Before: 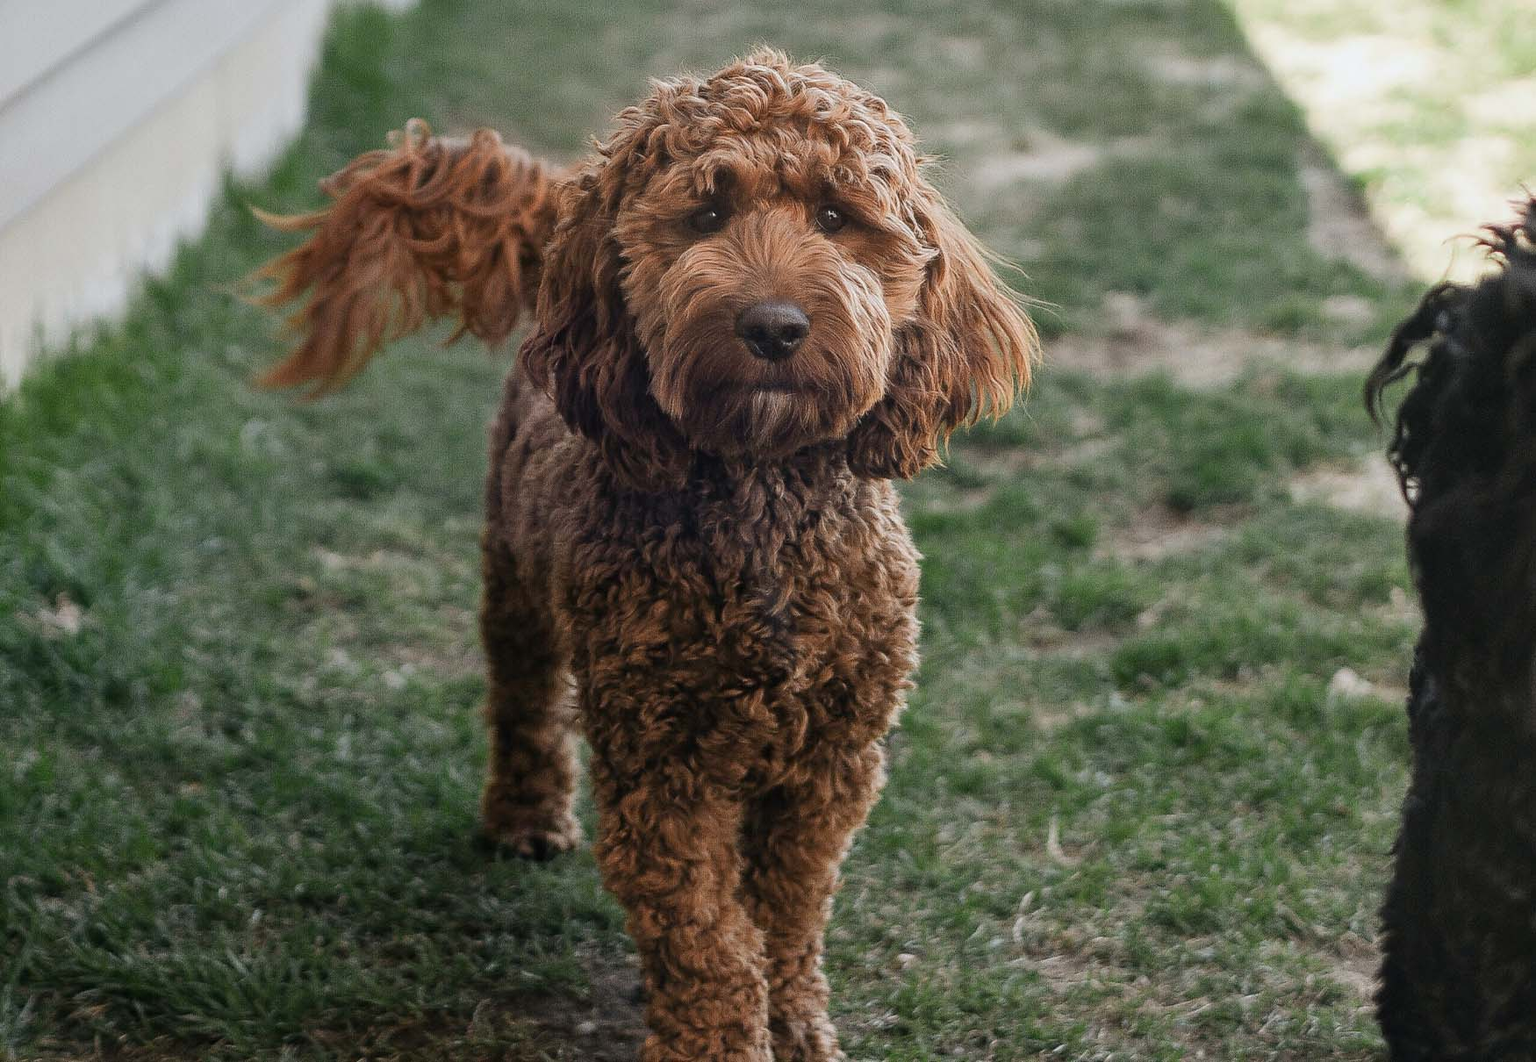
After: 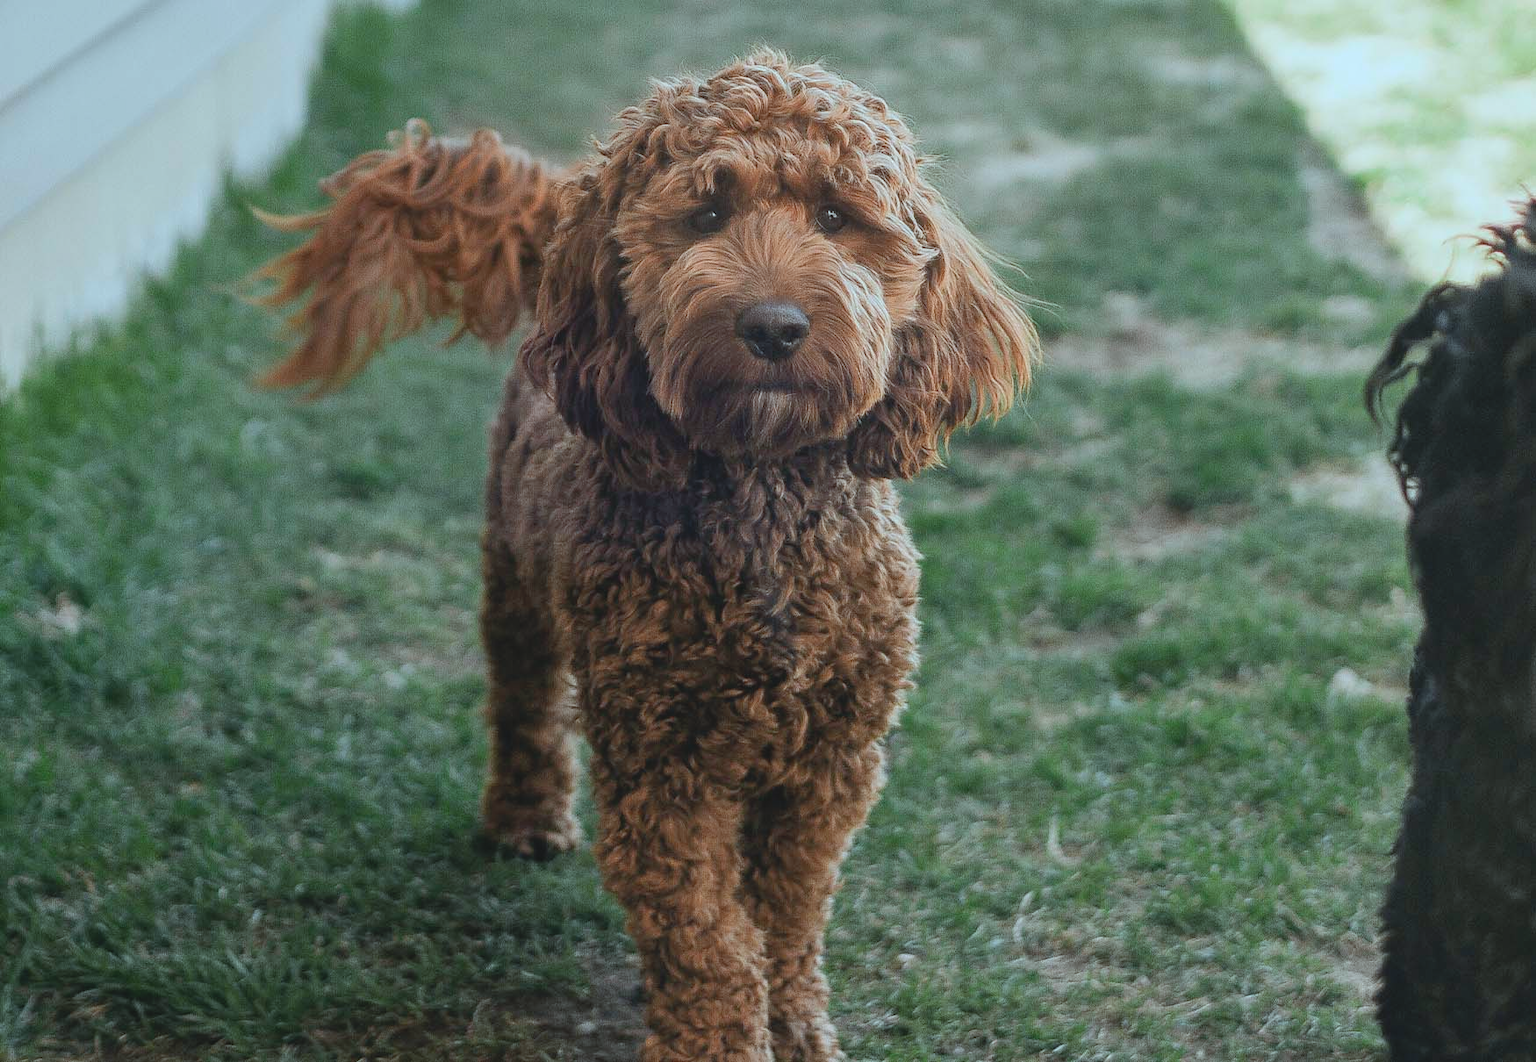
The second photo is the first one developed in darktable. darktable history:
color correction: highlights a* -10.04, highlights b* -10.37
contrast brightness saturation: contrast -0.1, brightness 0.05, saturation 0.08
